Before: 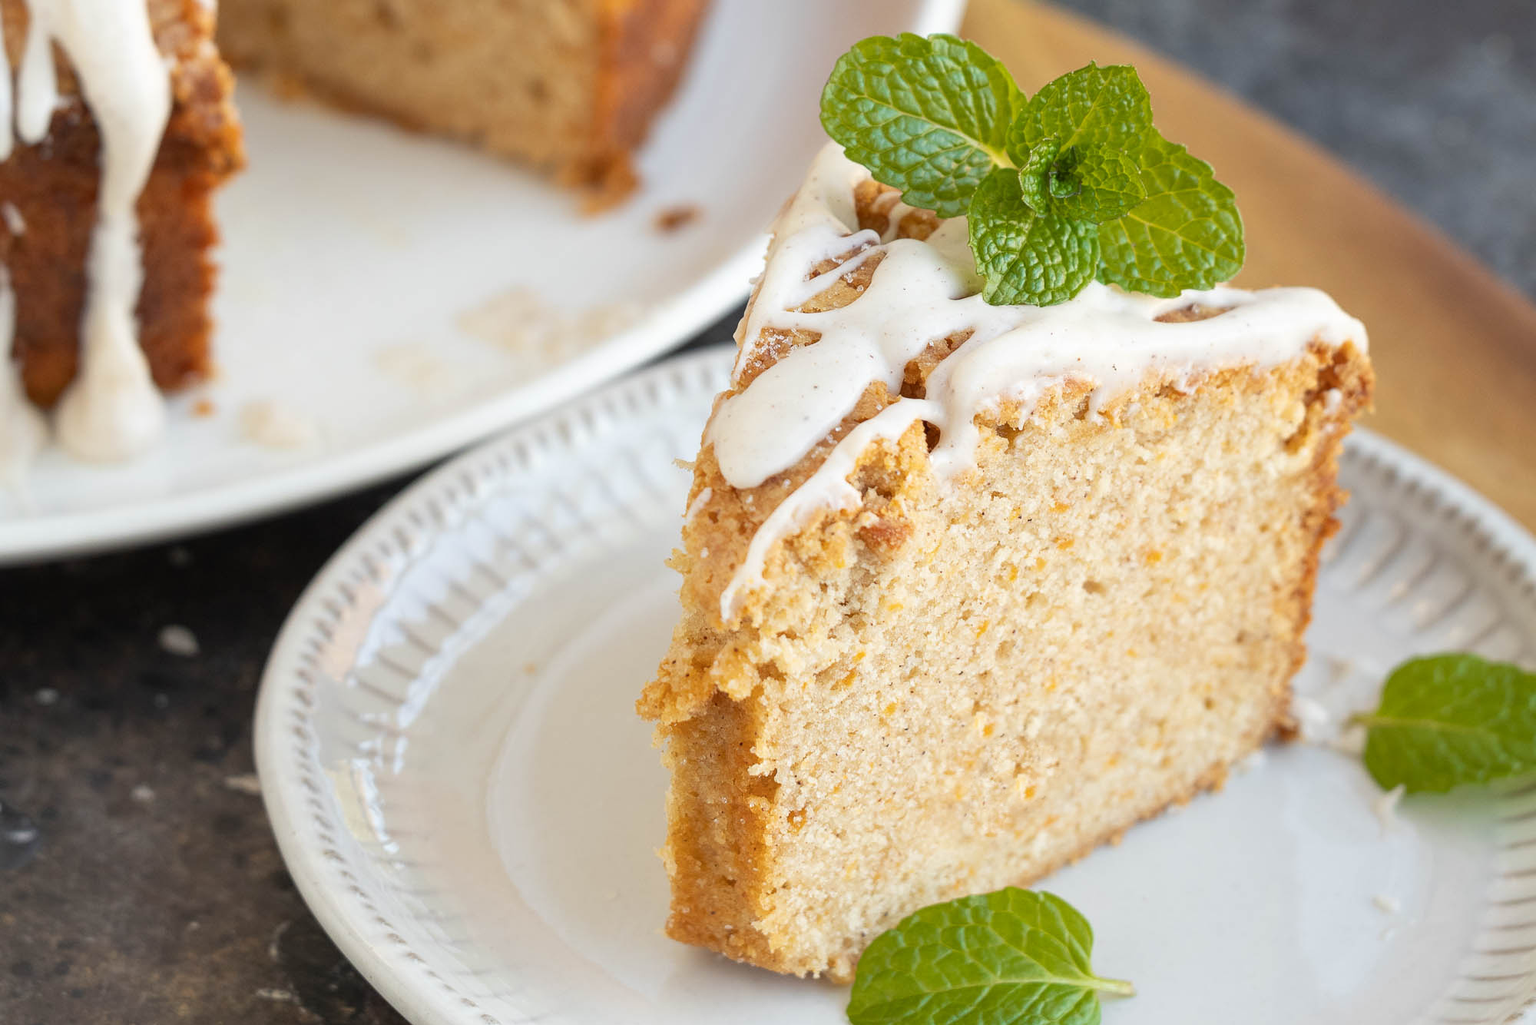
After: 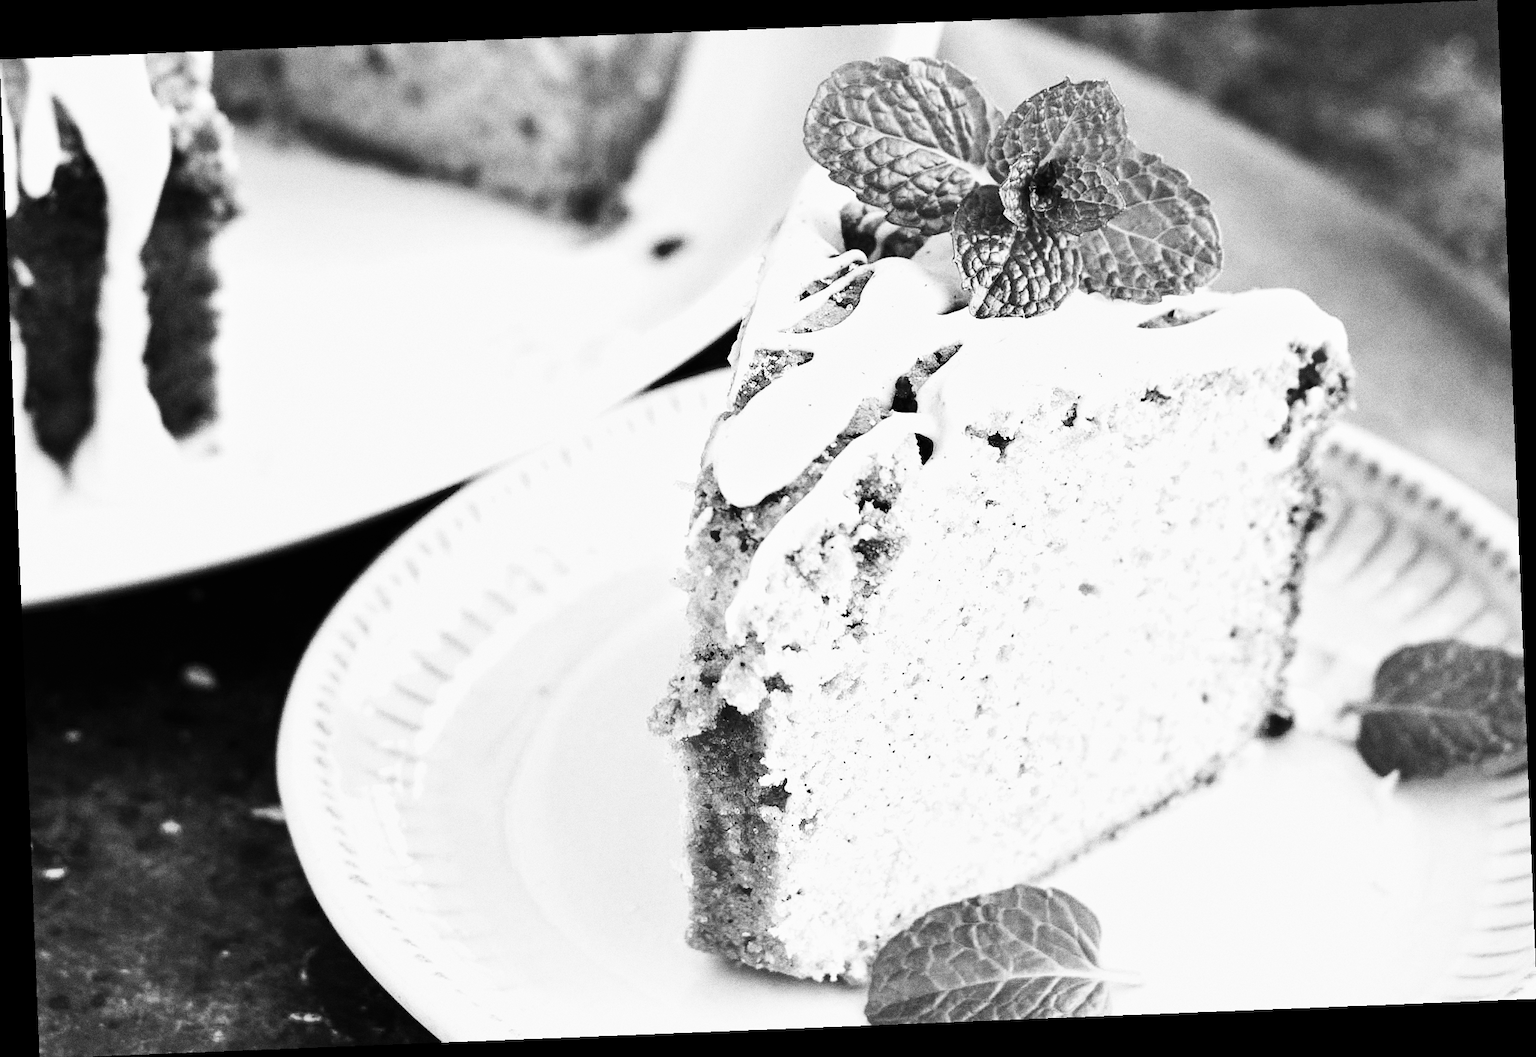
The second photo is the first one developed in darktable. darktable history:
monochrome: a 32, b 64, size 2.3
color balance: on, module defaults
shadows and highlights: soften with gaussian
velvia: on, module defaults
grain: coarseness 0.09 ISO, strength 40%
tone equalizer: -8 EV -0.75 EV, -7 EV -0.7 EV, -6 EV -0.6 EV, -5 EV -0.4 EV, -3 EV 0.4 EV, -2 EV 0.6 EV, -1 EV 0.7 EV, +0 EV 0.75 EV, edges refinement/feathering 500, mask exposure compensation -1.57 EV, preserve details no
tone curve: curves: ch0 [(0, 0) (0.003, 0.003) (0.011, 0.005) (0.025, 0.005) (0.044, 0.008) (0.069, 0.015) (0.1, 0.023) (0.136, 0.032) (0.177, 0.046) (0.224, 0.072) (0.277, 0.124) (0.335, 0.174) (0.399, 0.253) (0.468, 0.365) (0.543, 0.519) (0.623, 0.675) (0.709, 0.805) (0.801, 0.908) (0.898, 0.97) (1, 1)], preserve colors none
rotate and perspective: rotation -2.29°, automatic cropping off
